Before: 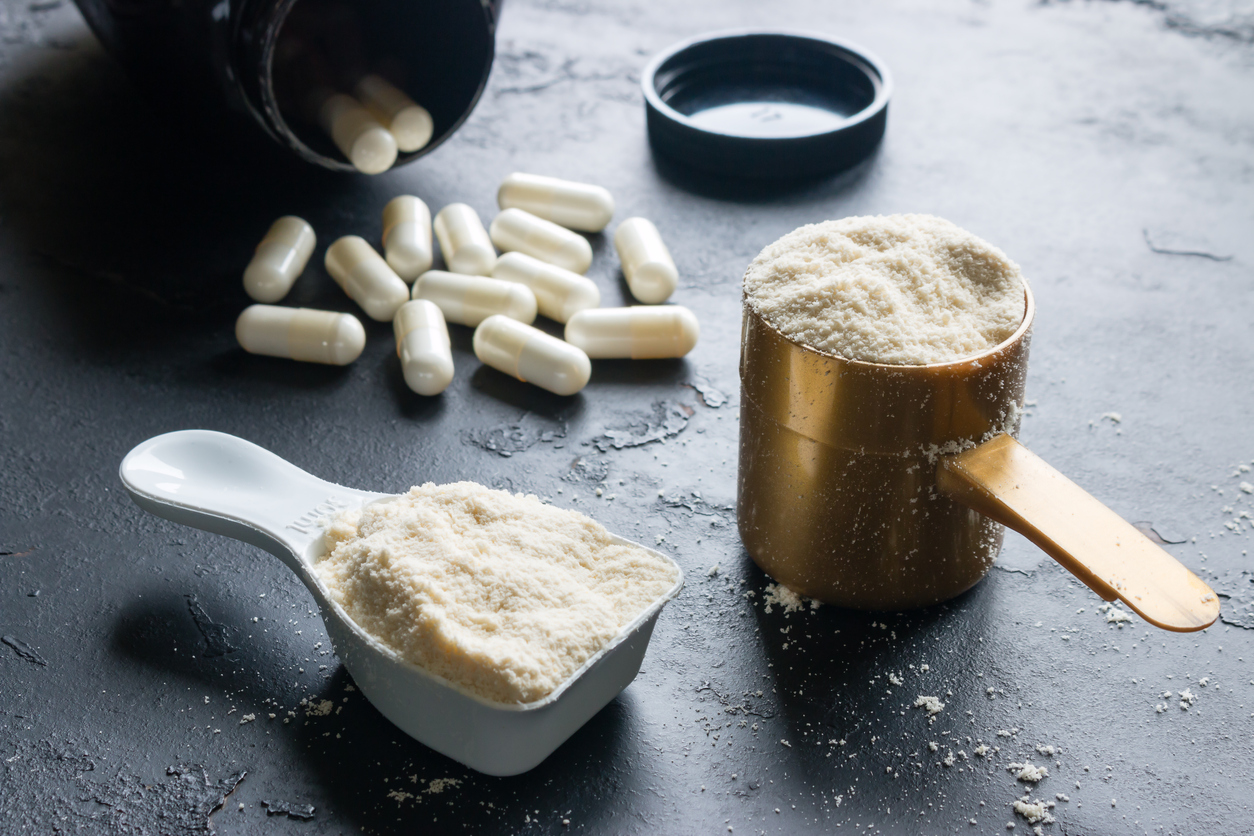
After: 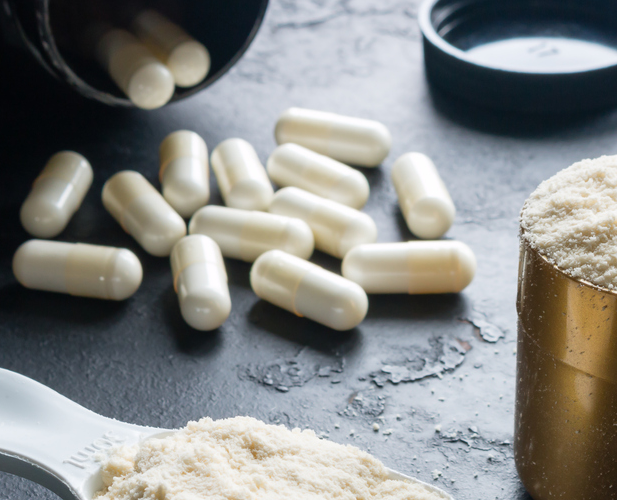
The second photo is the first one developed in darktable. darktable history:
crop: left 17.797%, top 7.865%, right 32.962%, bottom 32.271%
